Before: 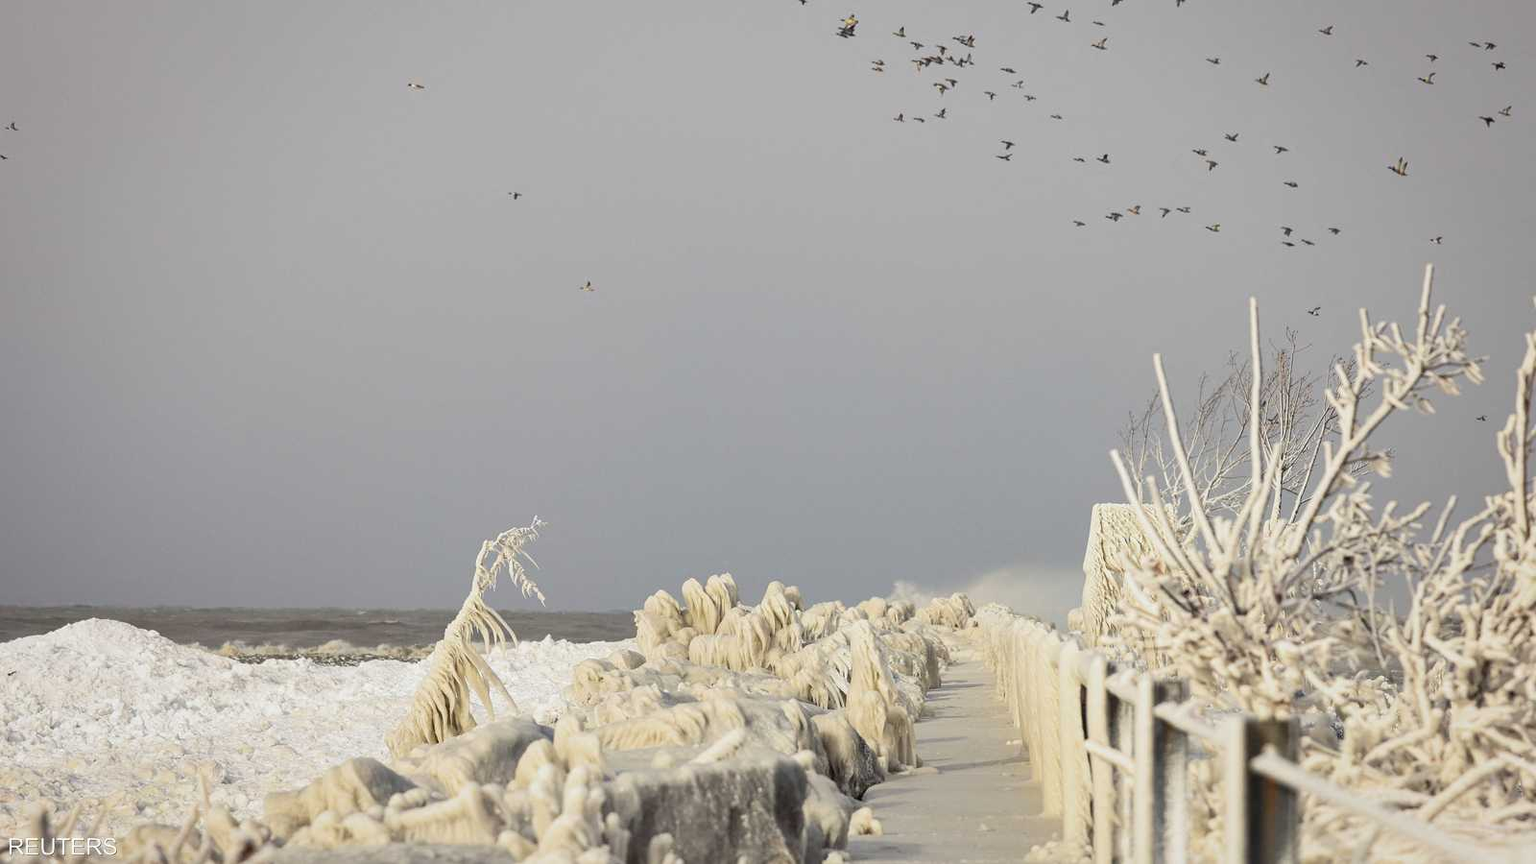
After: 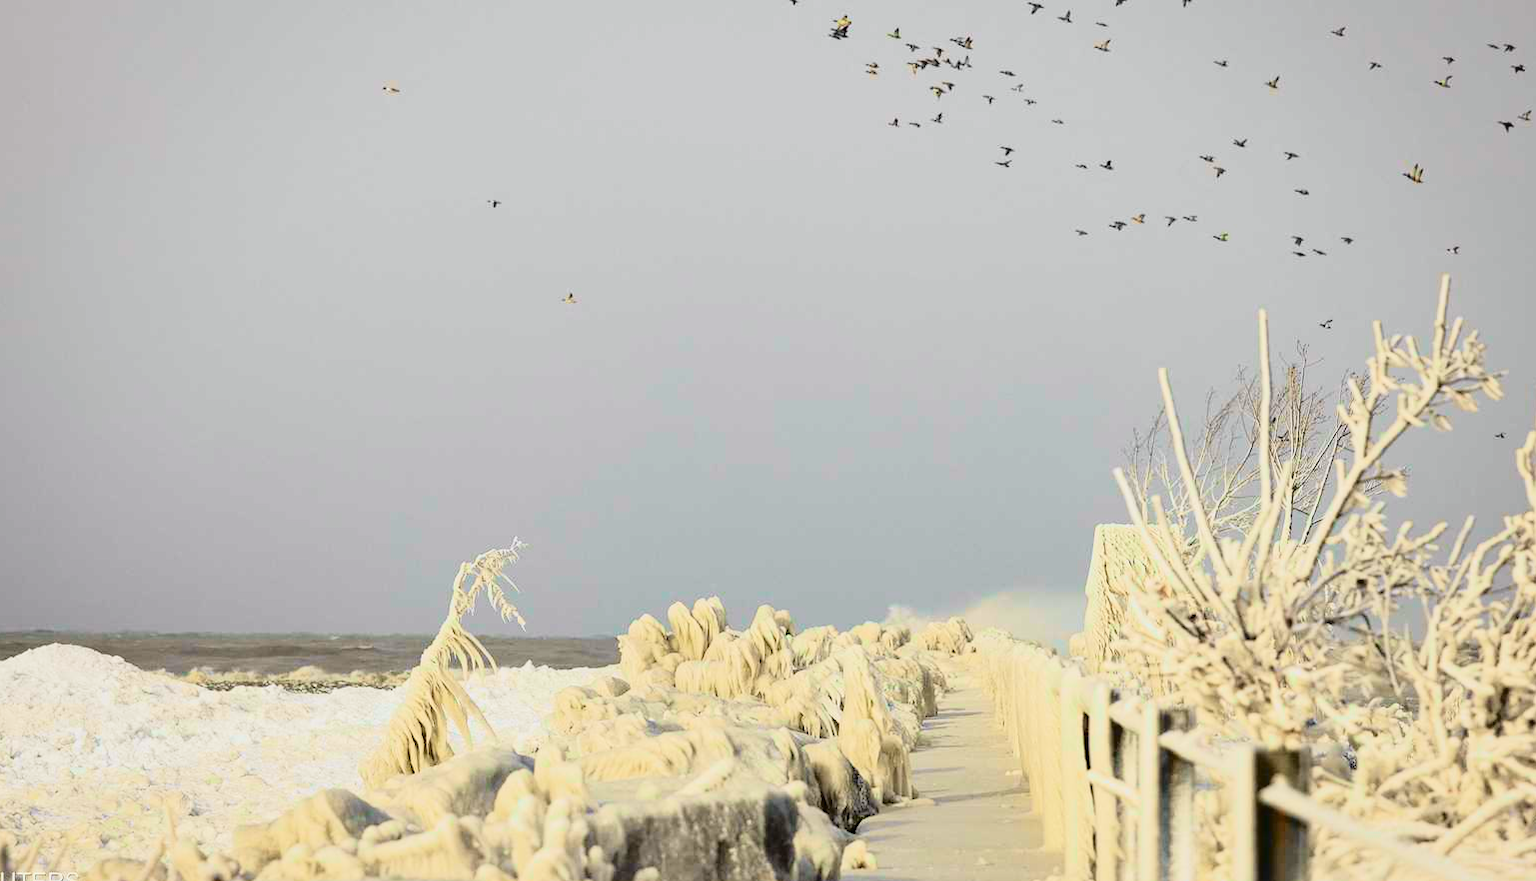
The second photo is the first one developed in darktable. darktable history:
crop and rotate: left 2.733%, right 1.186%, bottom 1.896%
filmic rgb: black relative exposure -9.41 EV, white relative exposure 3.03 EV, hardness 6.1
tone curve: curves: ch0 [(0, 0.014) (0.17, 0.099) (0.392, 0.438) (0.725, 0.828) (0.872, 0.918) (1, 0.981)]; ch1 [(0, 0) (0.402, 0.36) (0.488, 0.466) (0.5, 0.499) (0.515, 0.515) (0.574, 0.595) (0.619, 0.65) (0.701, 0.725) (1, 1)]; ch2 [(0, 0) (0.432, 0.422) (0.486, 0.49) (0.503, 0.503) (0.523, 0.554) (0.562, 0.606) (0.644, 0.694) (0.717, 0.753) (1, 0.991)], color space Lab, independent channels, preserve colors none
